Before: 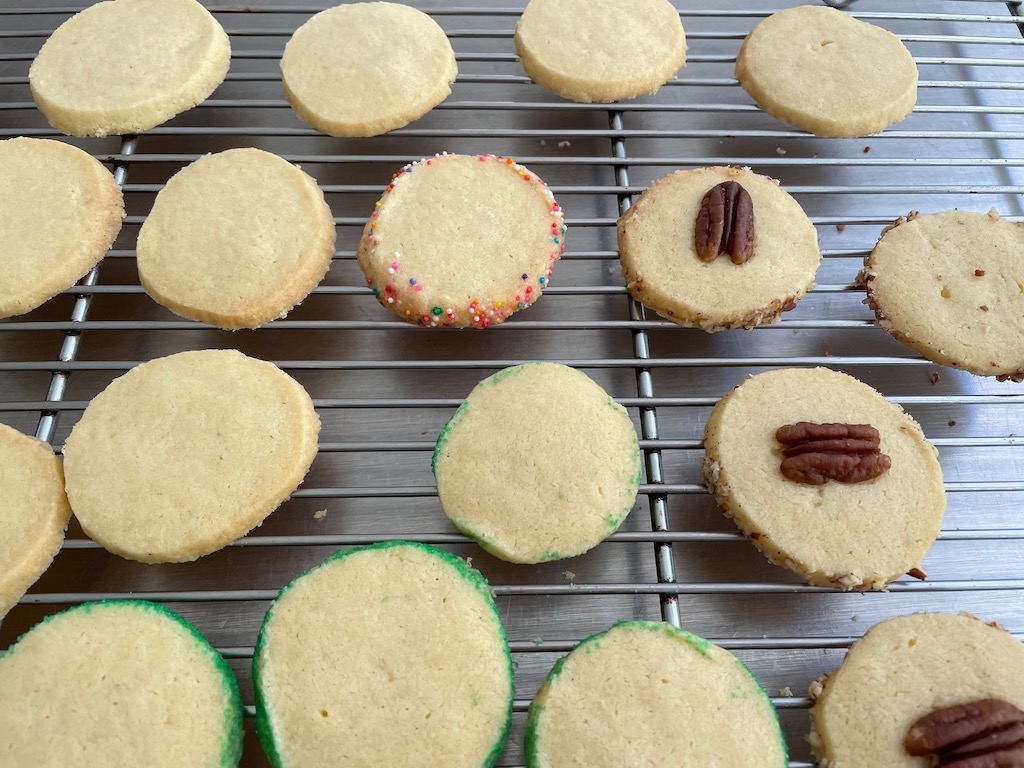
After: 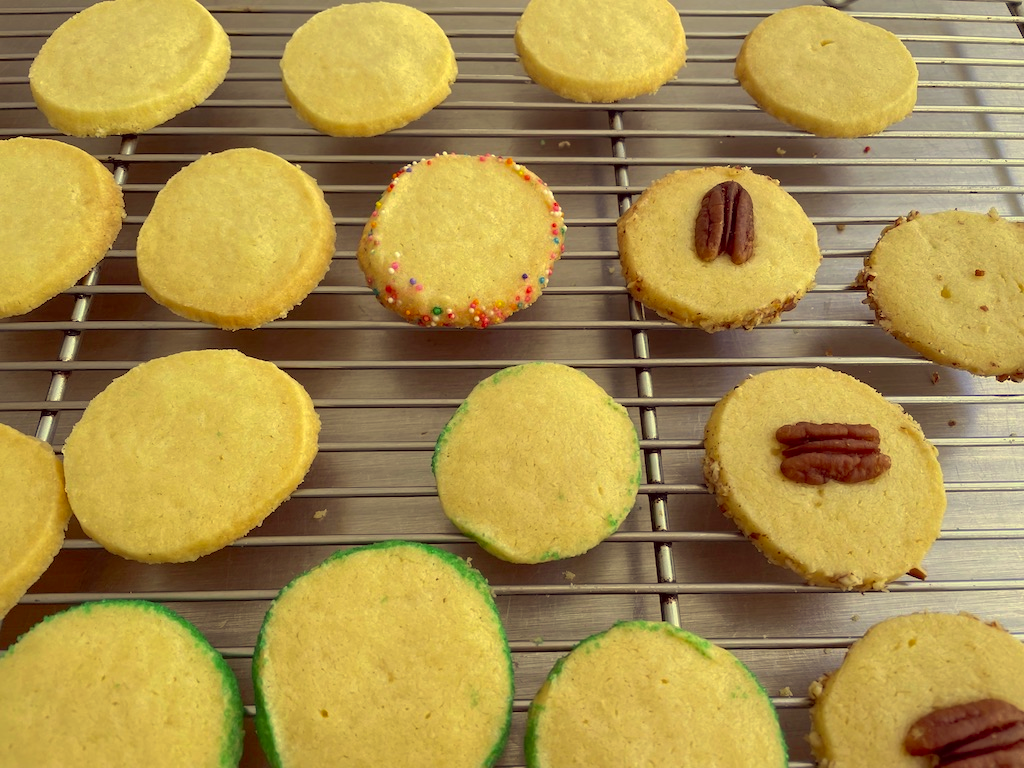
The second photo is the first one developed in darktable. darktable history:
shadows and highlights: on, module defaults
color correction: highlights a* -0.482, highlights b* 40, shadows a* 9.8, shadows b* -0.161
